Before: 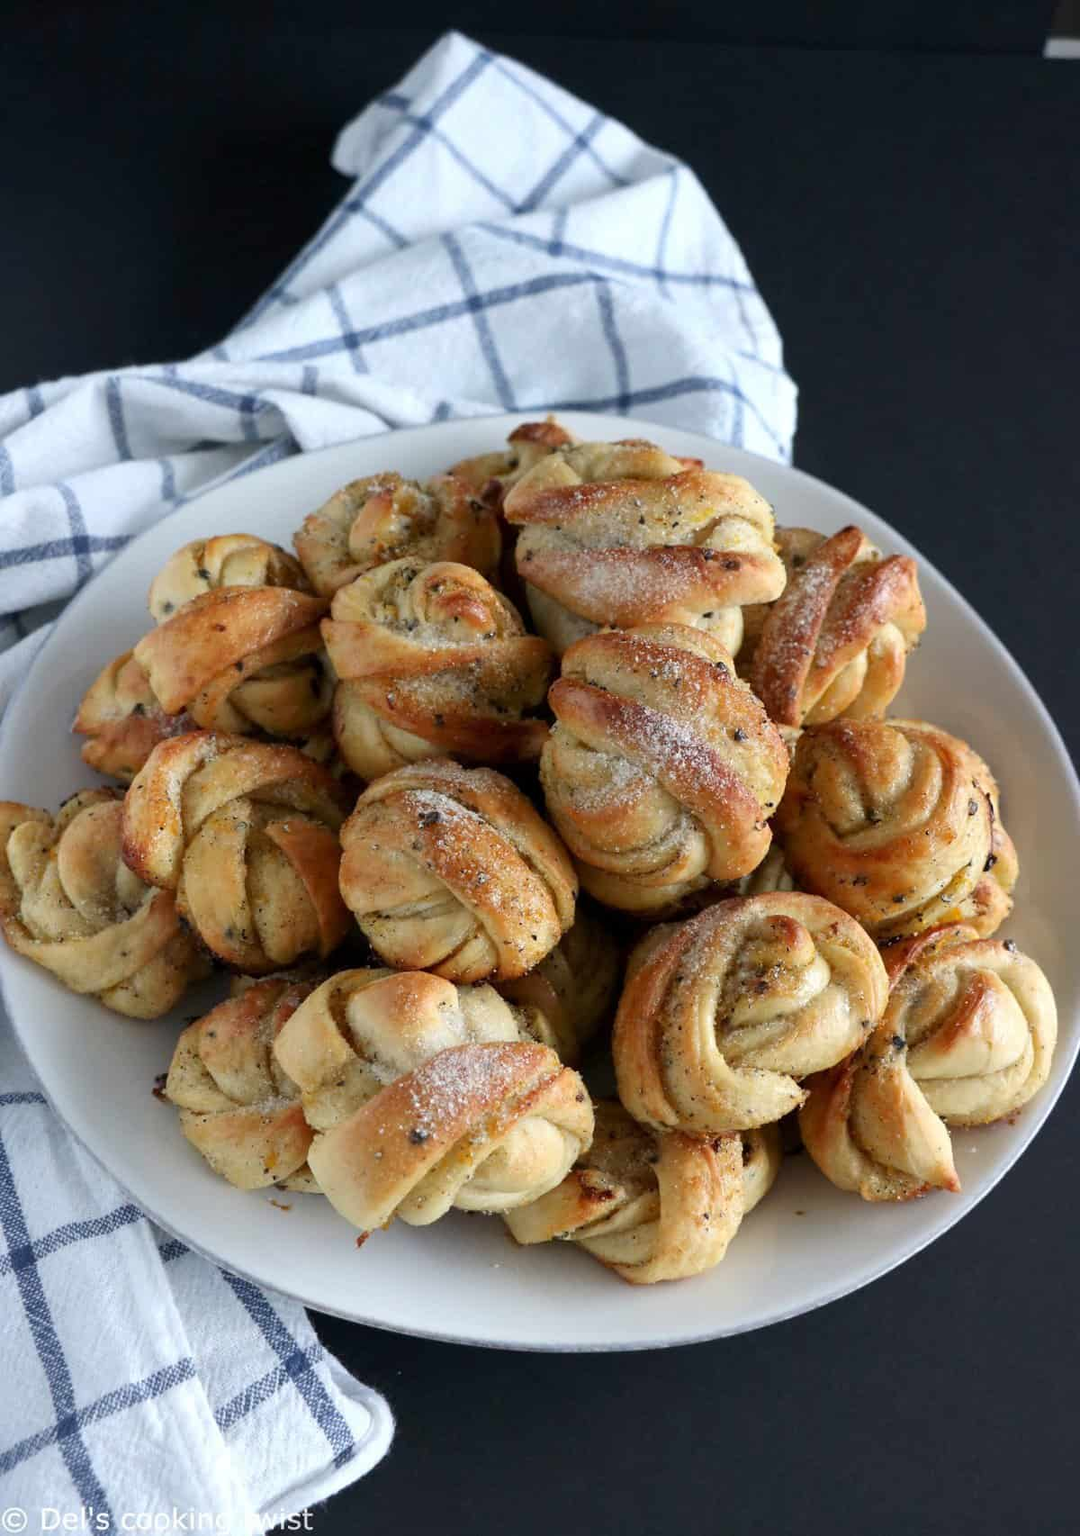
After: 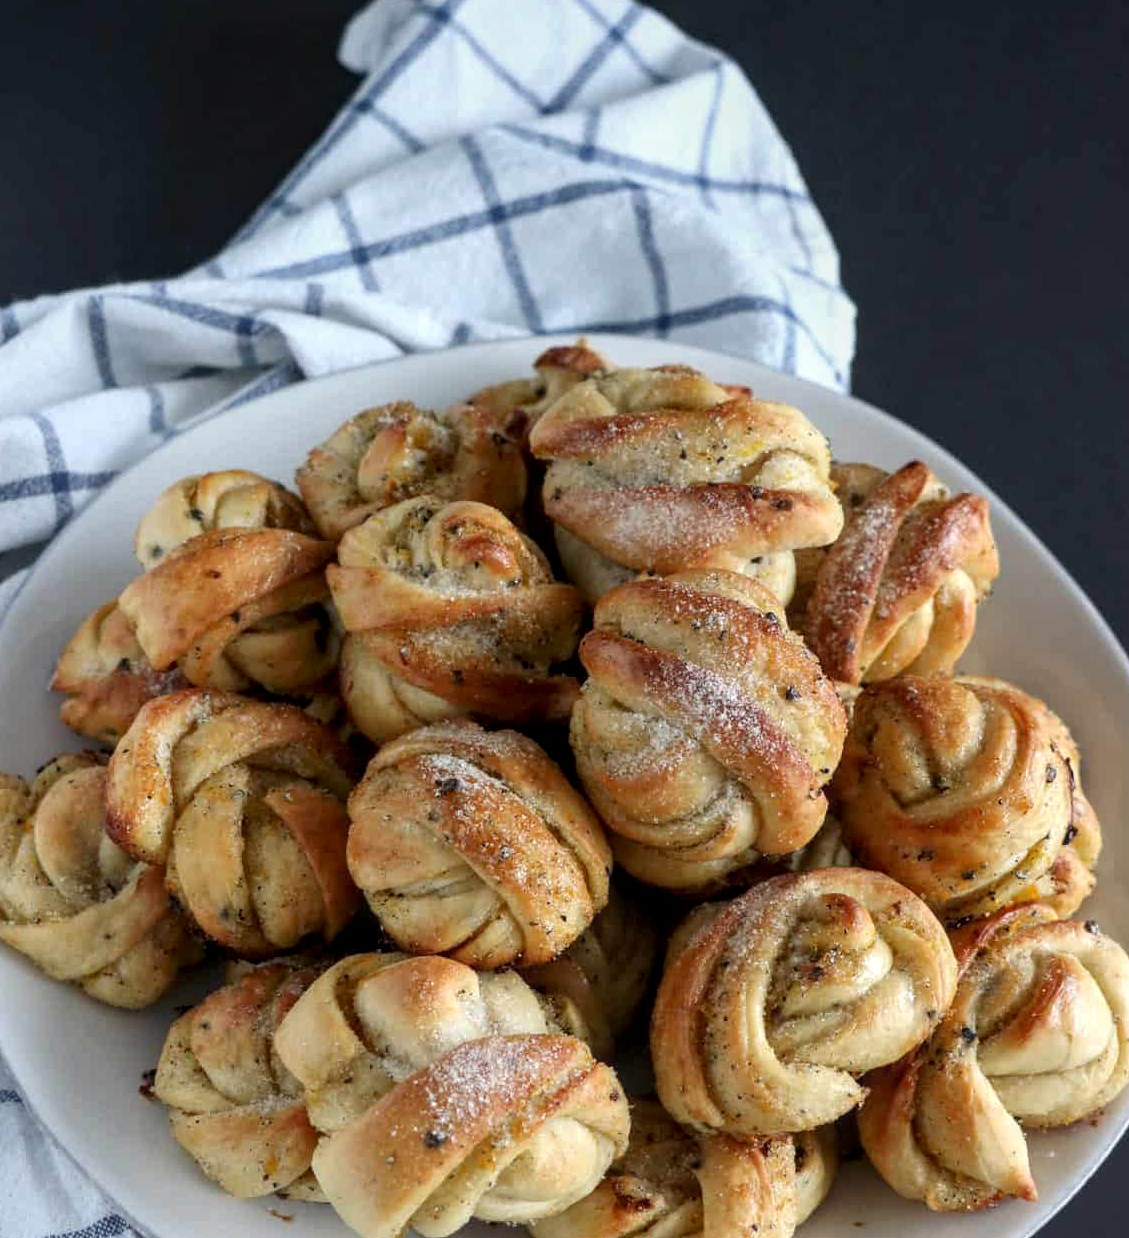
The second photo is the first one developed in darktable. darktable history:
crop: left 2.513%, top 7.222%, right 3.372%, bottom 20.187%
local contrast: on, module defaults
